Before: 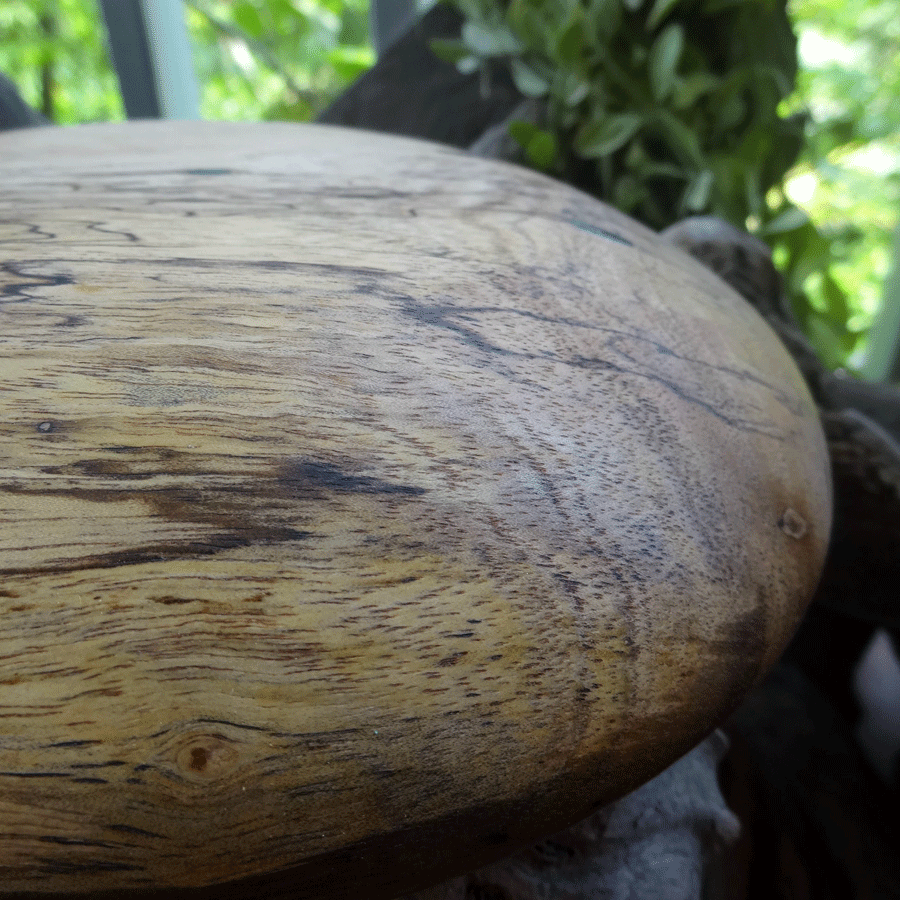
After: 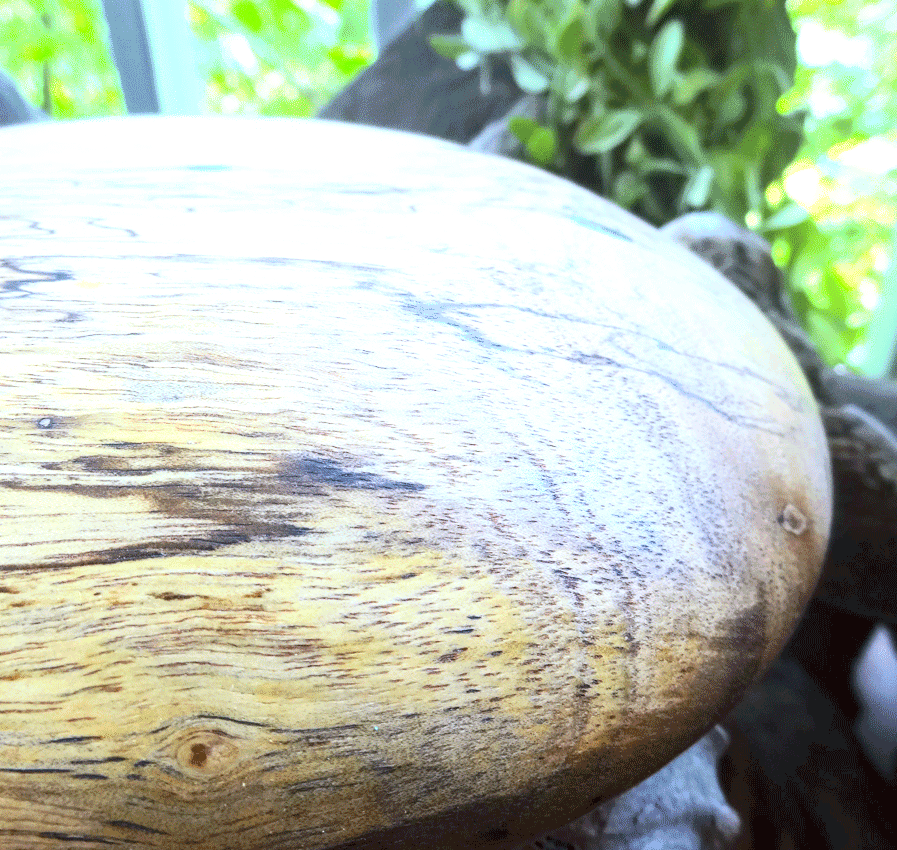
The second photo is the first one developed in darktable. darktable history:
exposure: black level correction 0, exposure 1.741 EV, compensate exposure bias true, compensate highlight preservation false
crop: top 0.448%, right 0.264%, bottom 5.045%
contrast brightness saturation: contrast 0.2, brightness 0.15, saturation 0.14
white balance: red 0.924, blue 1.095
